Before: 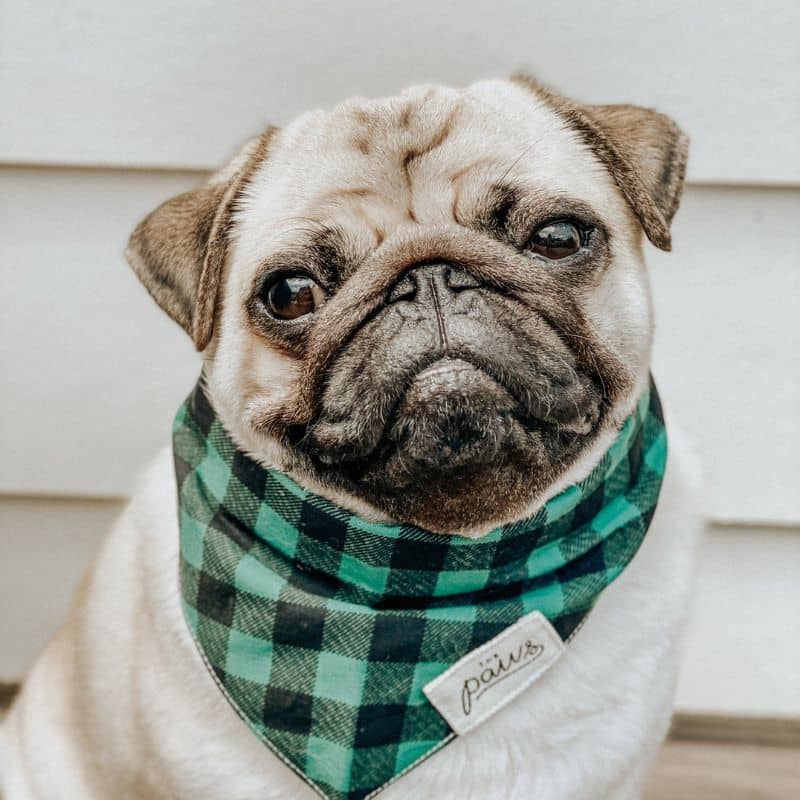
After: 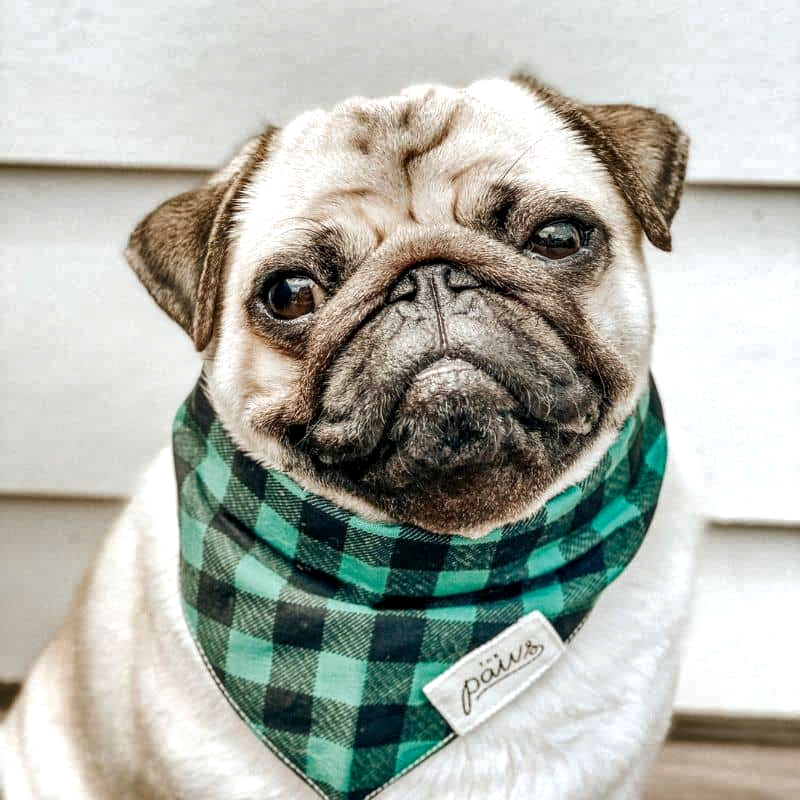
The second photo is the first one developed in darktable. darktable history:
shadows and highlights: shadows 39.92, highlights -52.07, low approximation 0.01, soften with gaussian
exposure: exposure 0.492 EV, compensate highlight preservation false
local contrast: highlights 103%, shadows 103%, detail 120%, midtone range 0.2
